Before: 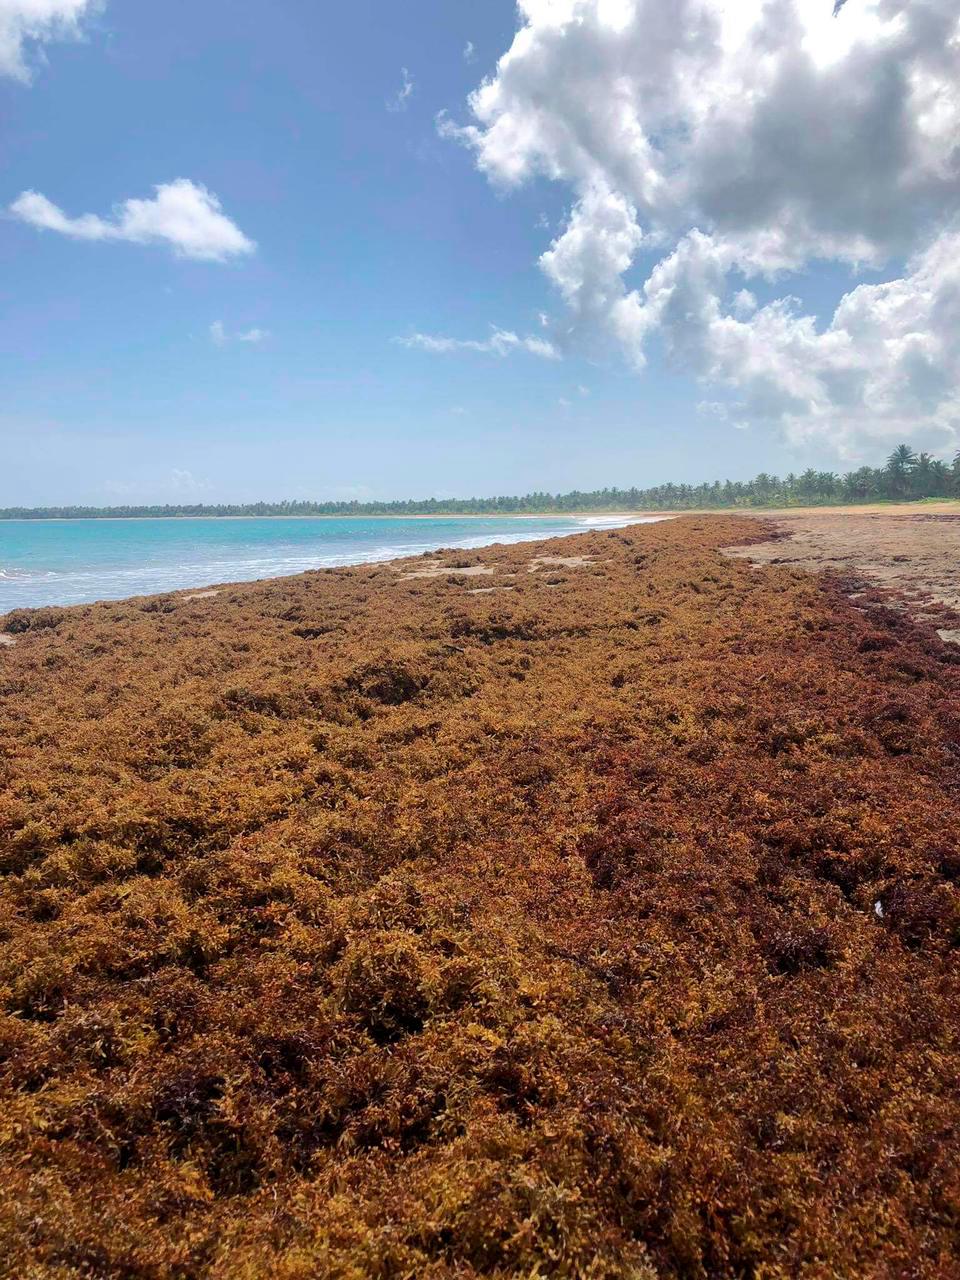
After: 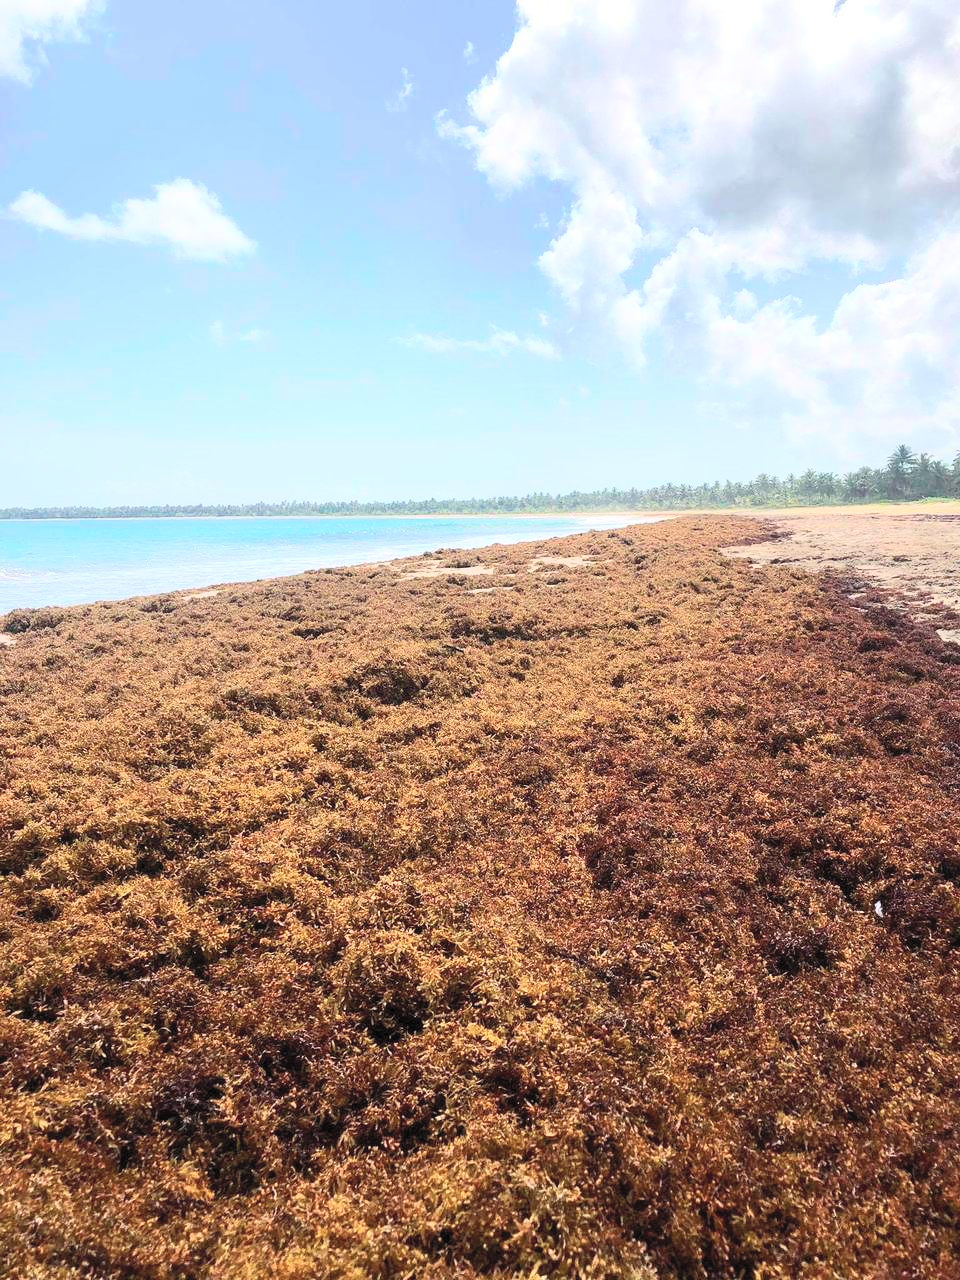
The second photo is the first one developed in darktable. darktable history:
contrast brightness saturation: contrast 0.377, brightness 0.517
